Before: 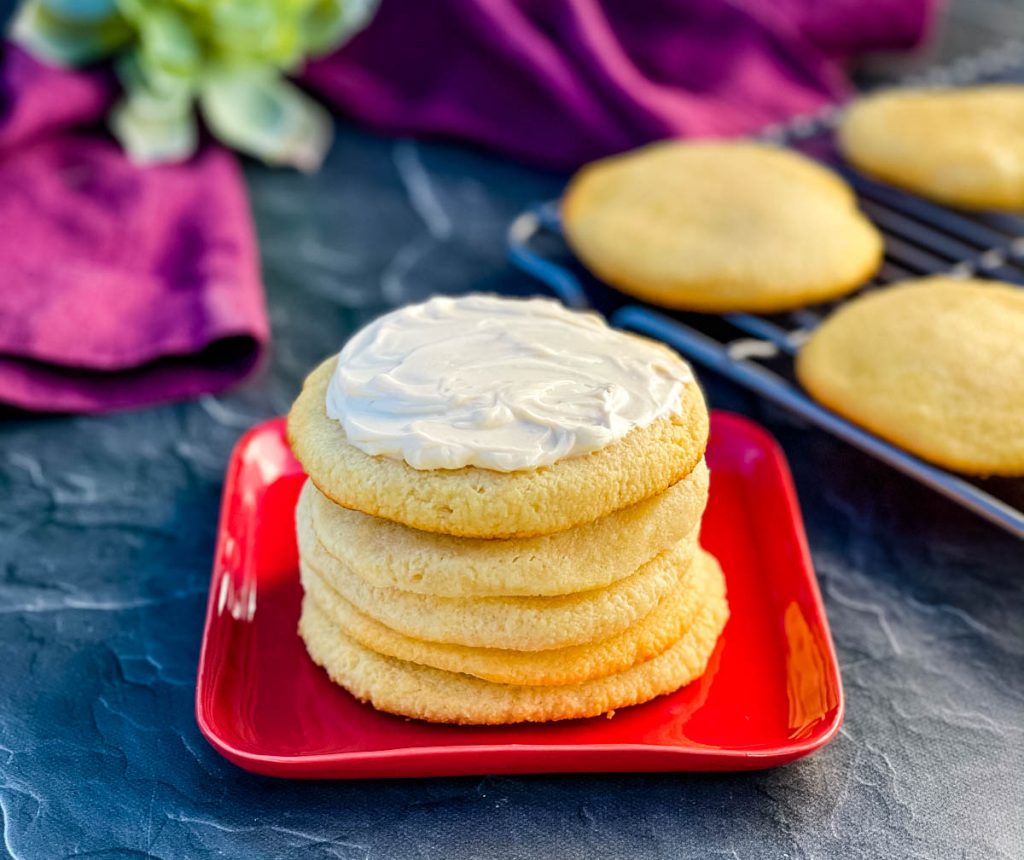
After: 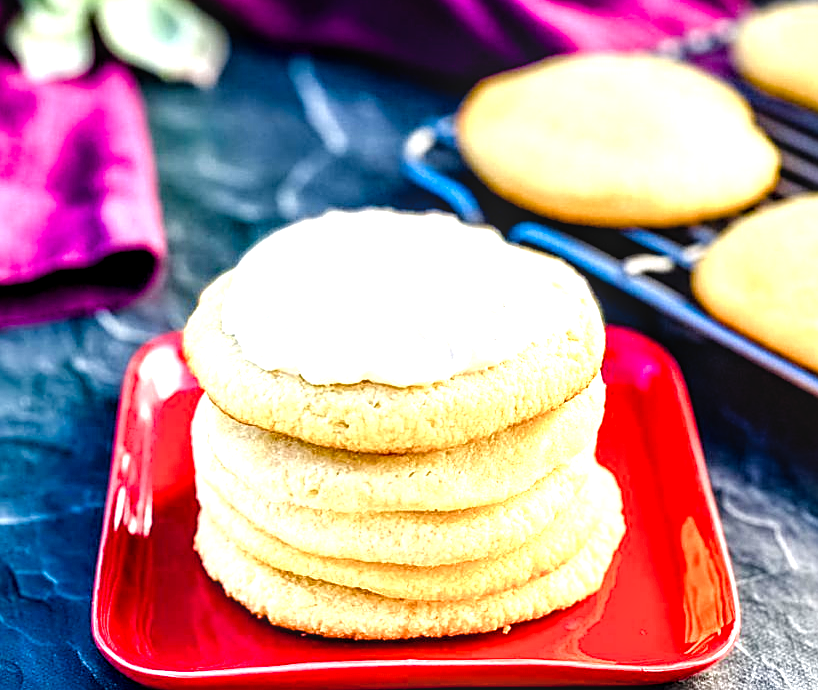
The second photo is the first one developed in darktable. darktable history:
tone equalizer: -8 EV -1.07 EV, -7 EV -1.03 EV, -6 EV -0.838 EV, -5 EV -0.547 EV, -3 EV 0.568 EV, -2 EV 0.893 EV, -1 EV 0.985 EV, +0 EV 1.06 EV, mask exposure compensation -0.503 EV
local contrast: detail 142%
sharpen: on, module defaults
color balance rgb: perceptual saturation grading › global saturation 24.84%, perceptual saturation grading › highlights -50.645%, perceptual saturation grading › mid-tones 19.441%, perceptual saturation grading › shadows 61.457%, perceptual brilliance grading › highlights 7.337%, perceptual brilliance grading › mid-tones 3.713%, perceptual brilliance grading › shadows 2.438%
crop and rotate: left 10.19%, top 9.959%, right 9.855%, bottom 9.694%
